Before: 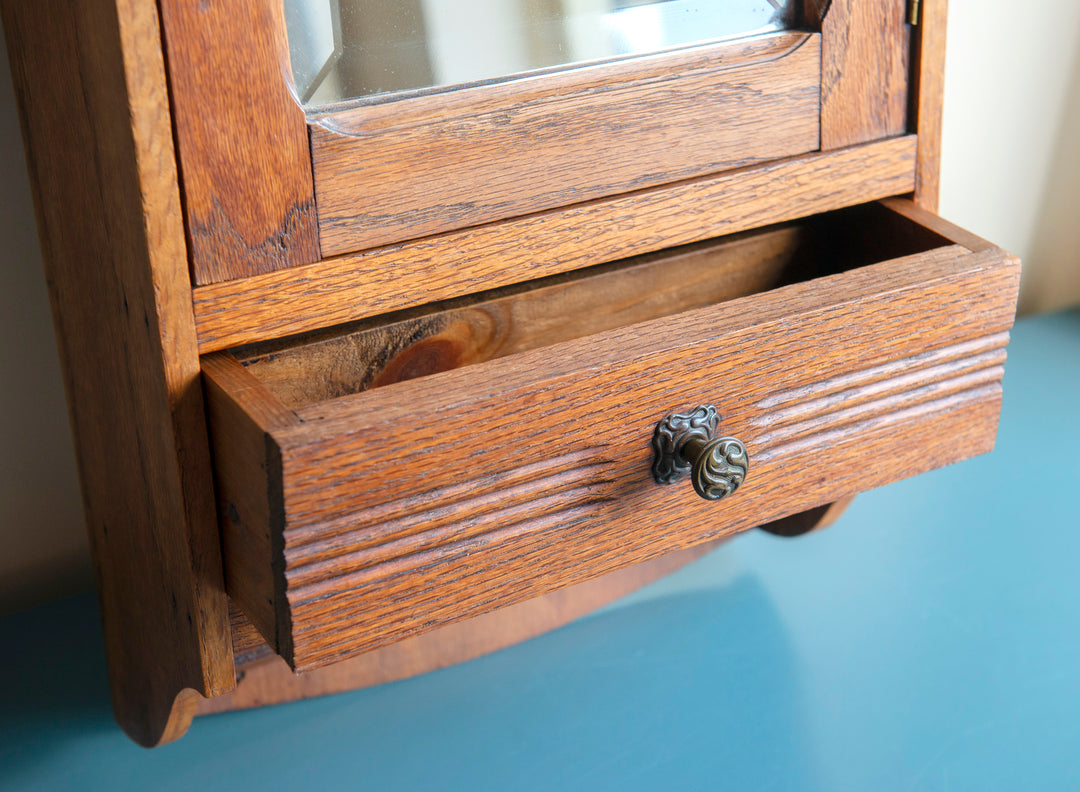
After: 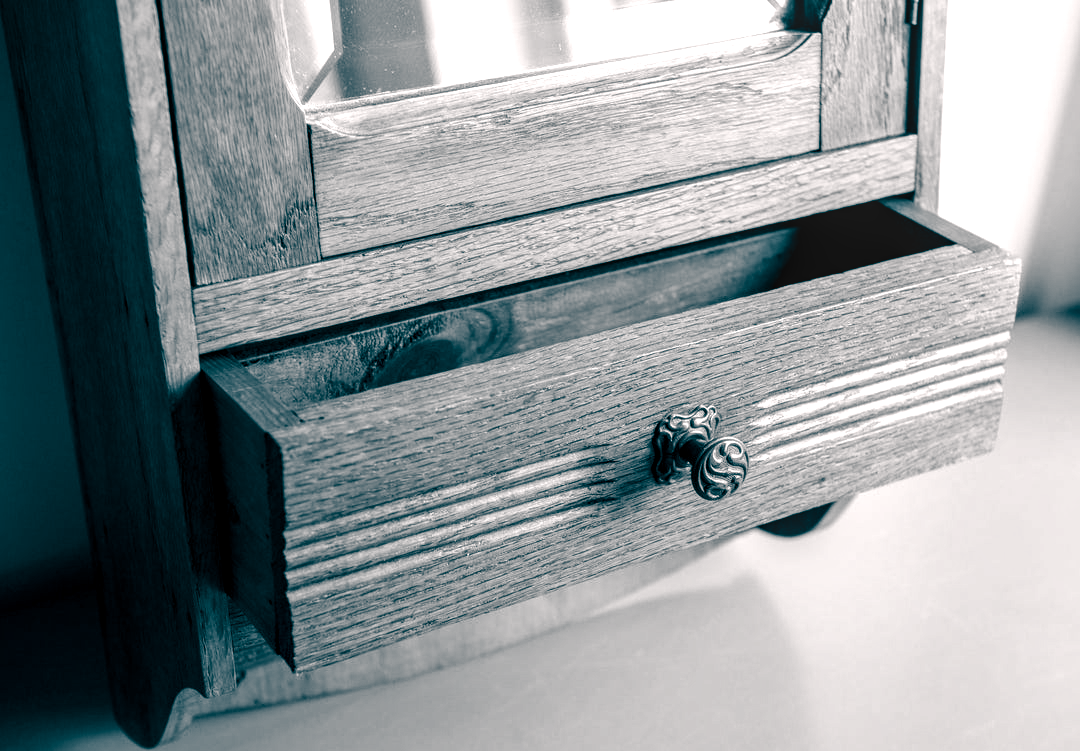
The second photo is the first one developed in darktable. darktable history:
crop and rotate: top 0%, bottom 5.097%
tone equalizer: -8 EV -0.75 EV, -7 EV -0.7 EV, -6 EV -0.6 EV, -5 EV -0.4 EV, -3 EV 0.4 EV, -2 EV 0.6 EV, -1 EV 0.7 EV, +0 EV 0.75 EV, edges refinement/feathering 500, mask exposure compensation -1.57 EV, preserve details no
local contrast: on, module defaults
color calibration: output gray [0.246, 0.254, 0.501, 0], gray › normalize channels true, illuminant same as pipeline (D50), adaptation XYZ, x 0.346, y 0.359, gamut compression 0
color balance rgb: shadows lift › luminance -28.76%, shadows lift › chroma 10%, shadows lift › hue 230°, power › chroma 0.5%, power › hue 215°, highlights gain › luminance 7.14%, highlights gain › chroma 1%, highlights gain › hue 50°, global offset › luminance -0.29%, global offset › hue 260°, perceptual saturation grading › global saturation 20%, perceptual saturation grading › highlights -13.92%, perceptual saturation grading › shadows 50%
